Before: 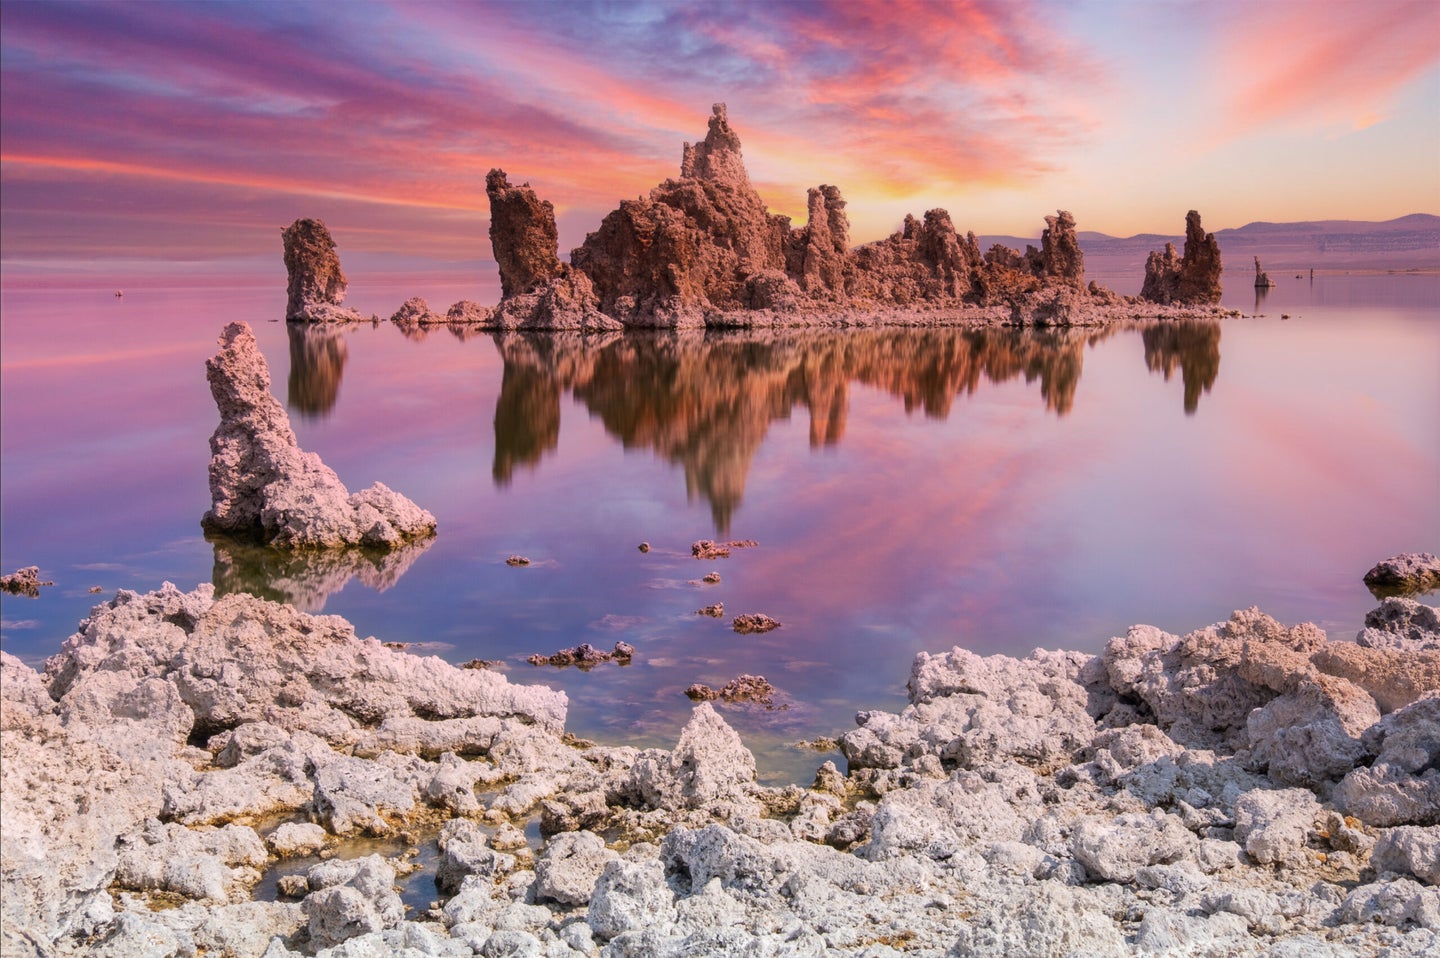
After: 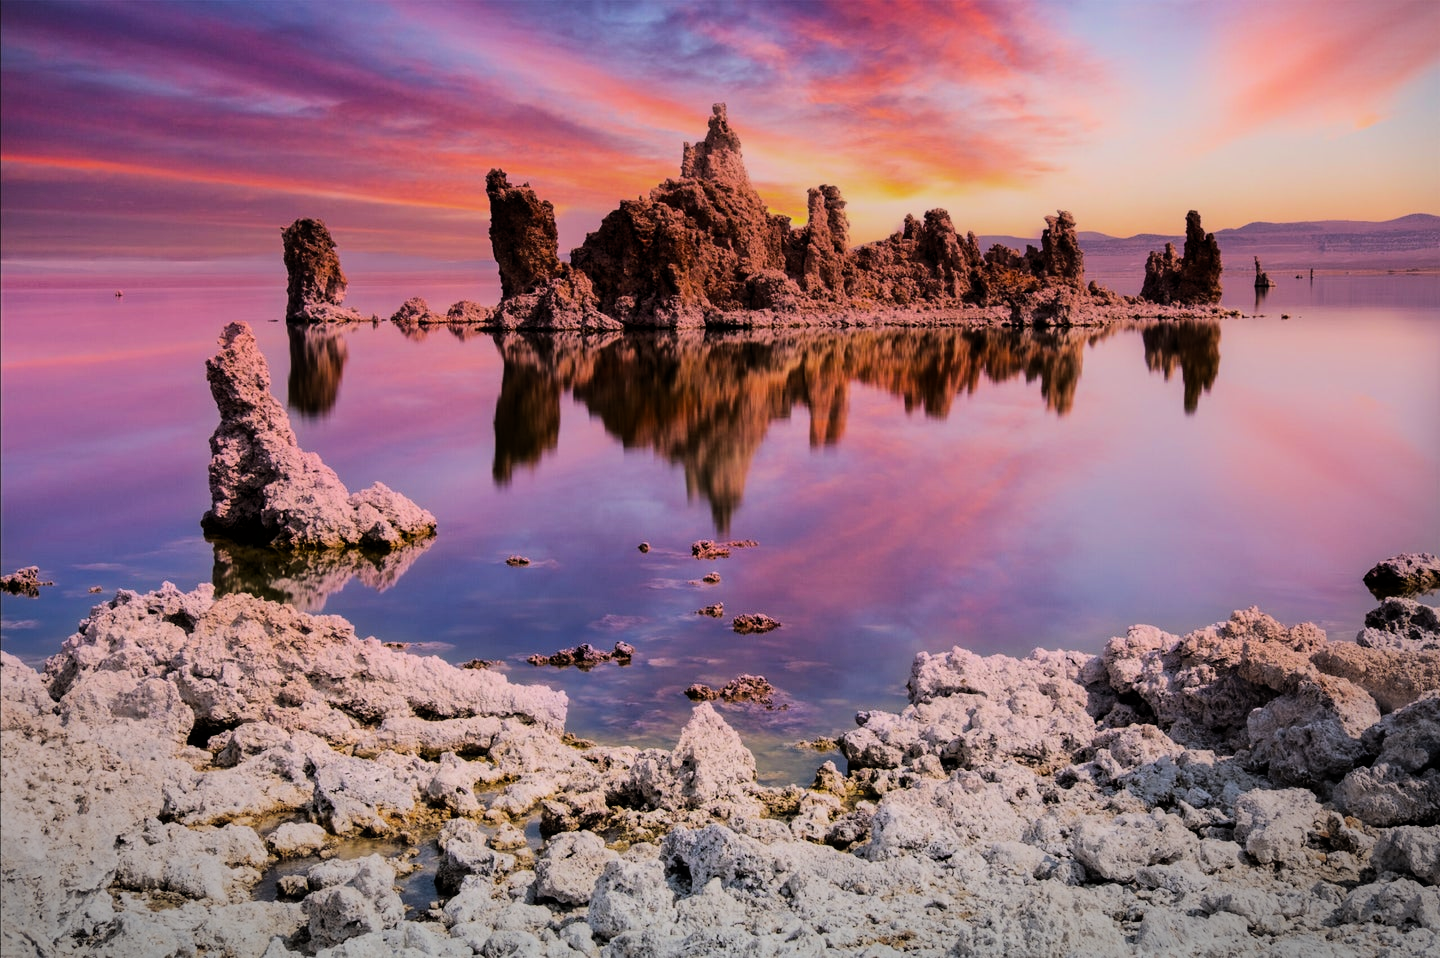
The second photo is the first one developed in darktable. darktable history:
vignetting: fall-off start 100.33%, brightness -0.517, saturation -0.516, center (-0.056, -0.356), width/height ratio 1.31
filmic rgb: black relative exposure -7.18 EV, white relative exposure 5.38 EV, hardness 3.03, color science v6 (2022)
shadows and highlights: shadows -22.8, highlights 46.47, soften with gaussian
tone equalizer: -8 EV -1.86 EV, -7 EV -1.19 EV, -6 EV -1.63 EV, mask exposure compensation -0.514 EV
color balance rgb: power › luminance -14.879%, perceptual saturation grading › global saturation 19.74%, perceptual brilliance grading › global brilliance 15.672%, perceptual brilliance grading › shadows -34.341%, global vibrance 20%
